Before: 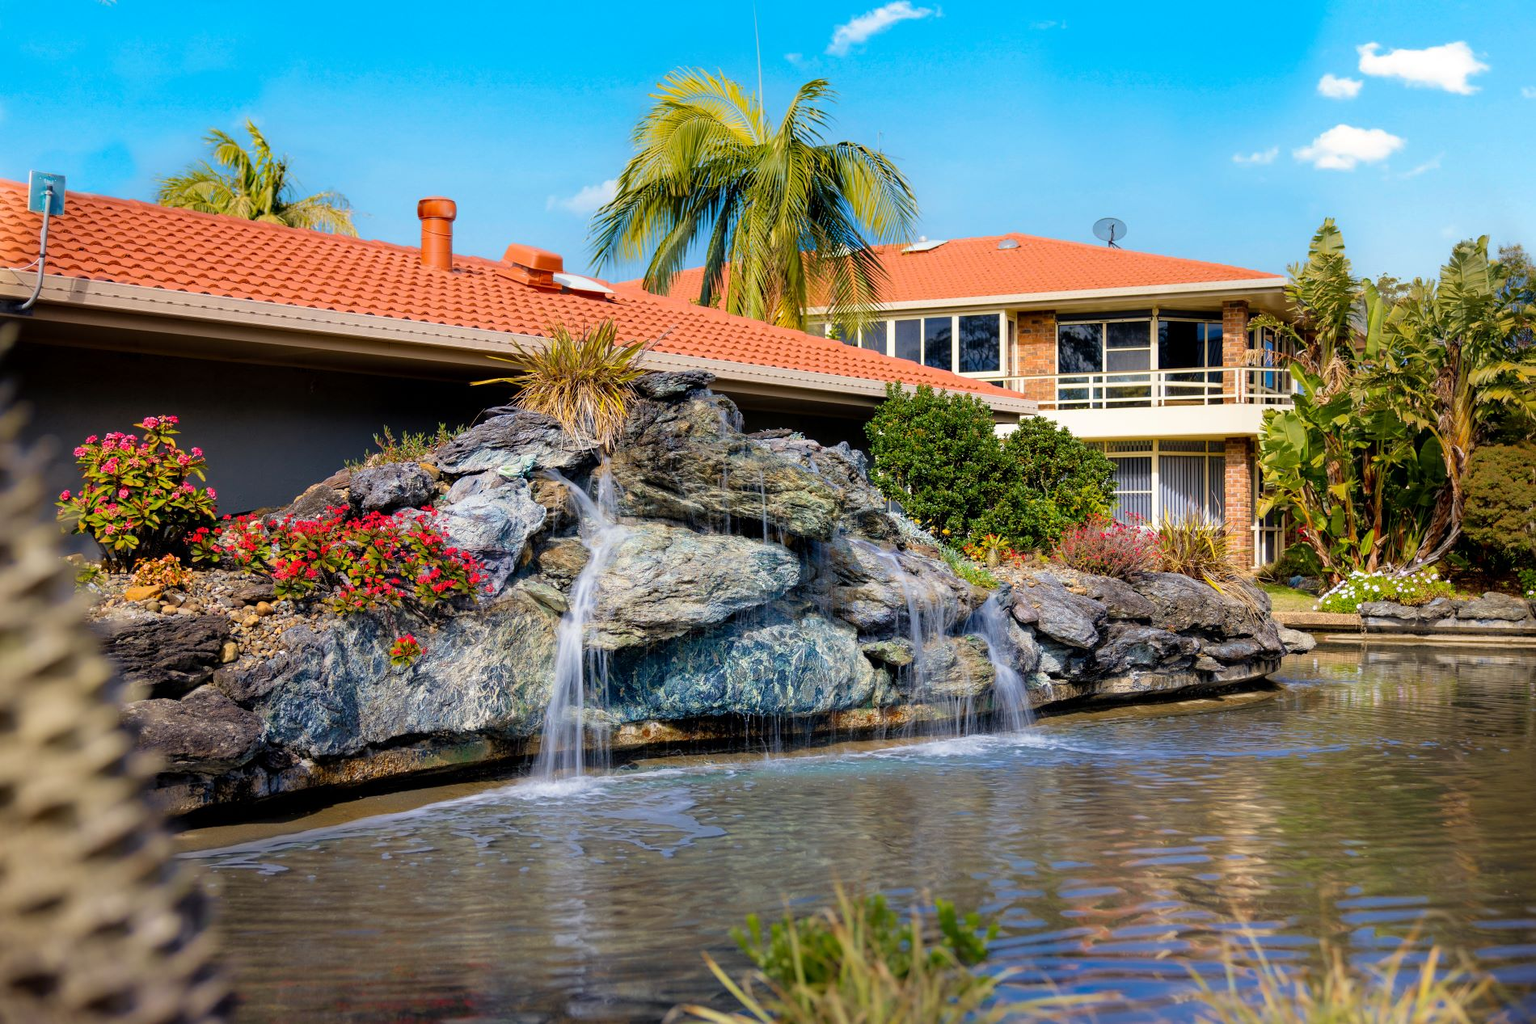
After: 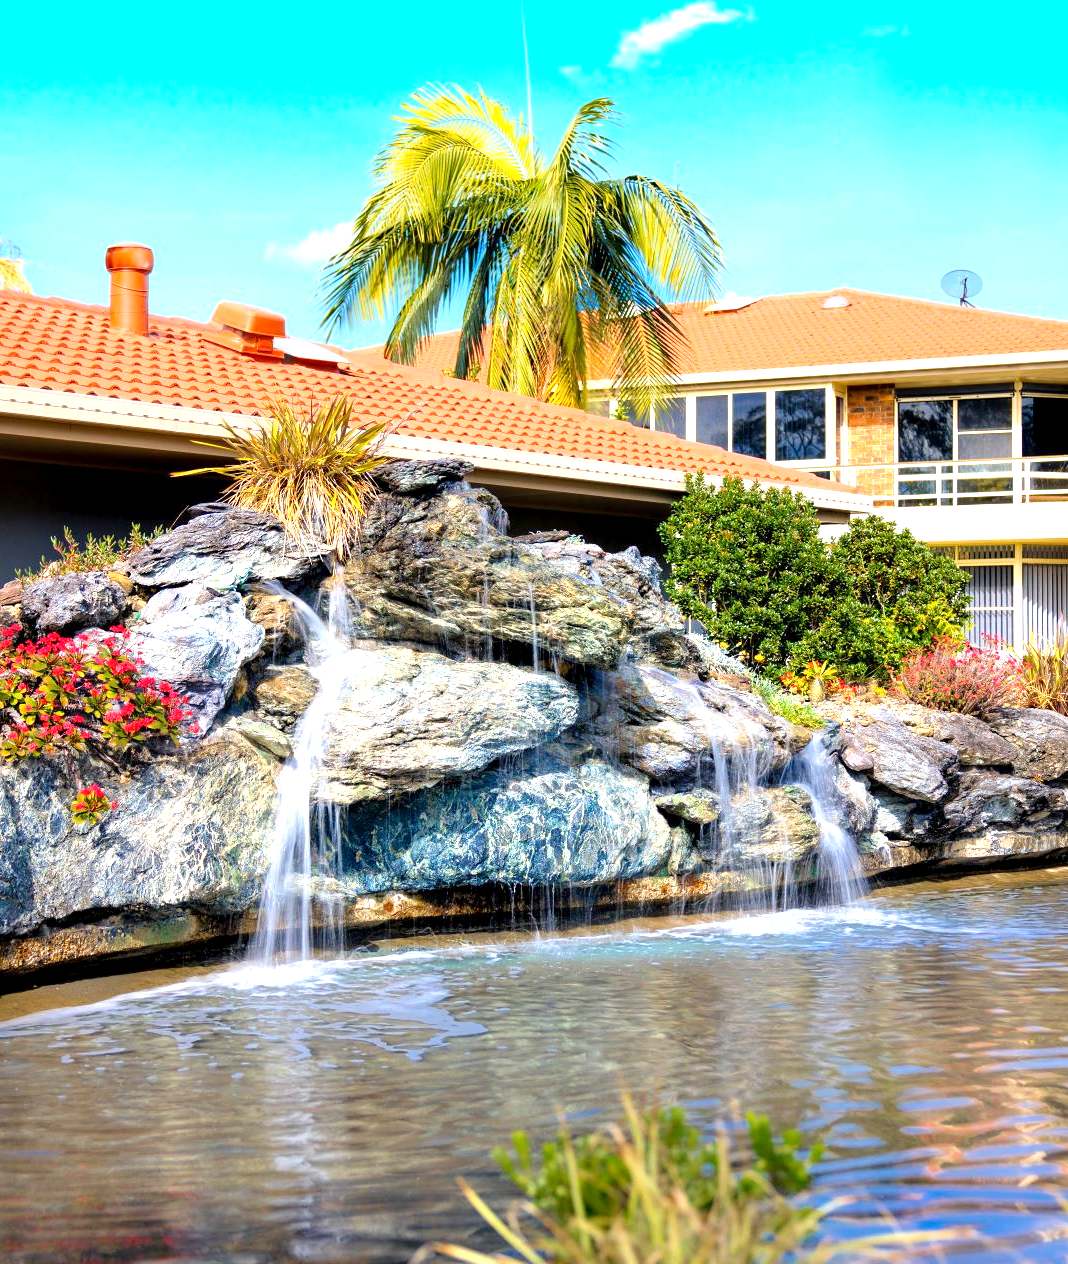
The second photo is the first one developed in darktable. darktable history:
exposure: black level correction 0.001, exposure 1.116 EV, compensate highlight preservation false
crop: left 21.674%, right 22.086%
